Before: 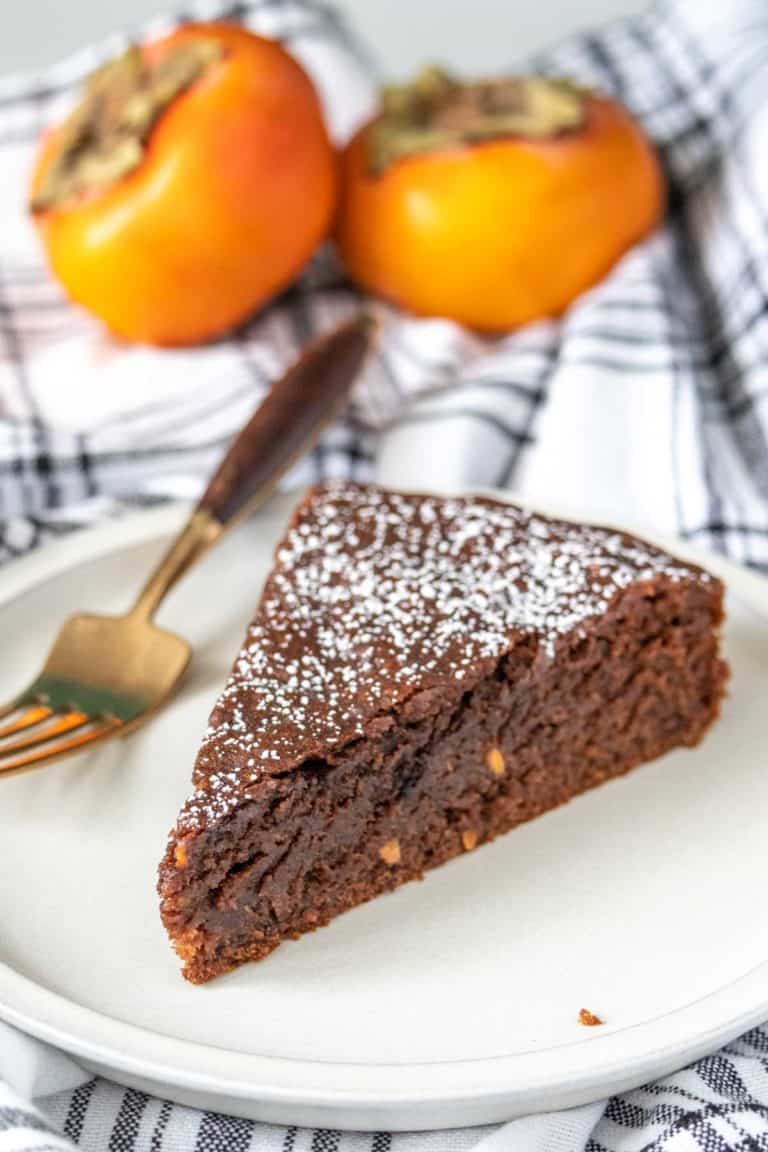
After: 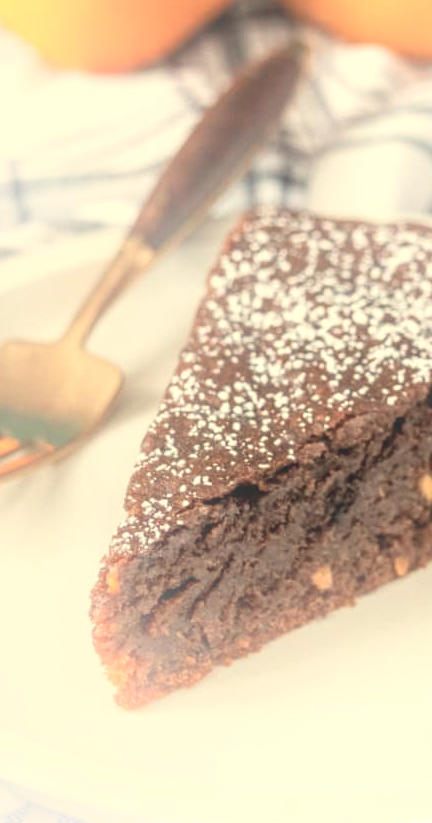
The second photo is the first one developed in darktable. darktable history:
white balance: red 1.08, blue 0.791
local contrast: highlights 100%, shadows 100%, detail 120%, midtone range 0.2
crop: left 8.966%, top 23.852%, right 34.699%, bottom 4.703%
bloom: on, module defaults
contrast brightness saturation: contrast 0.1, saturation -0.36
base curve: curves: ch0 [(0, 0) (0.303, 0.277) (1, 1)]
